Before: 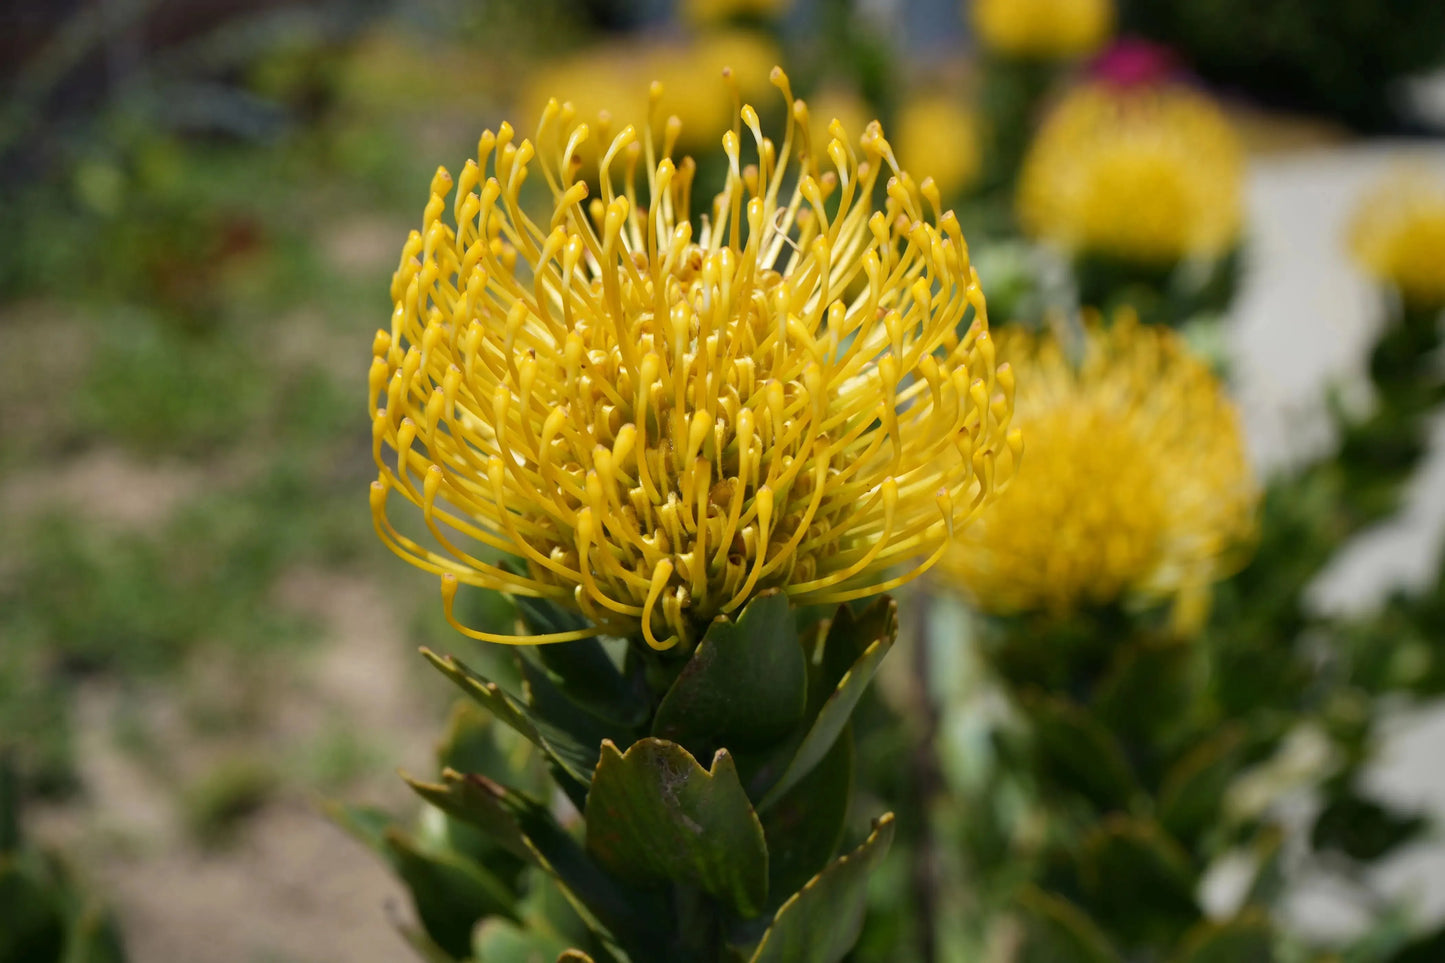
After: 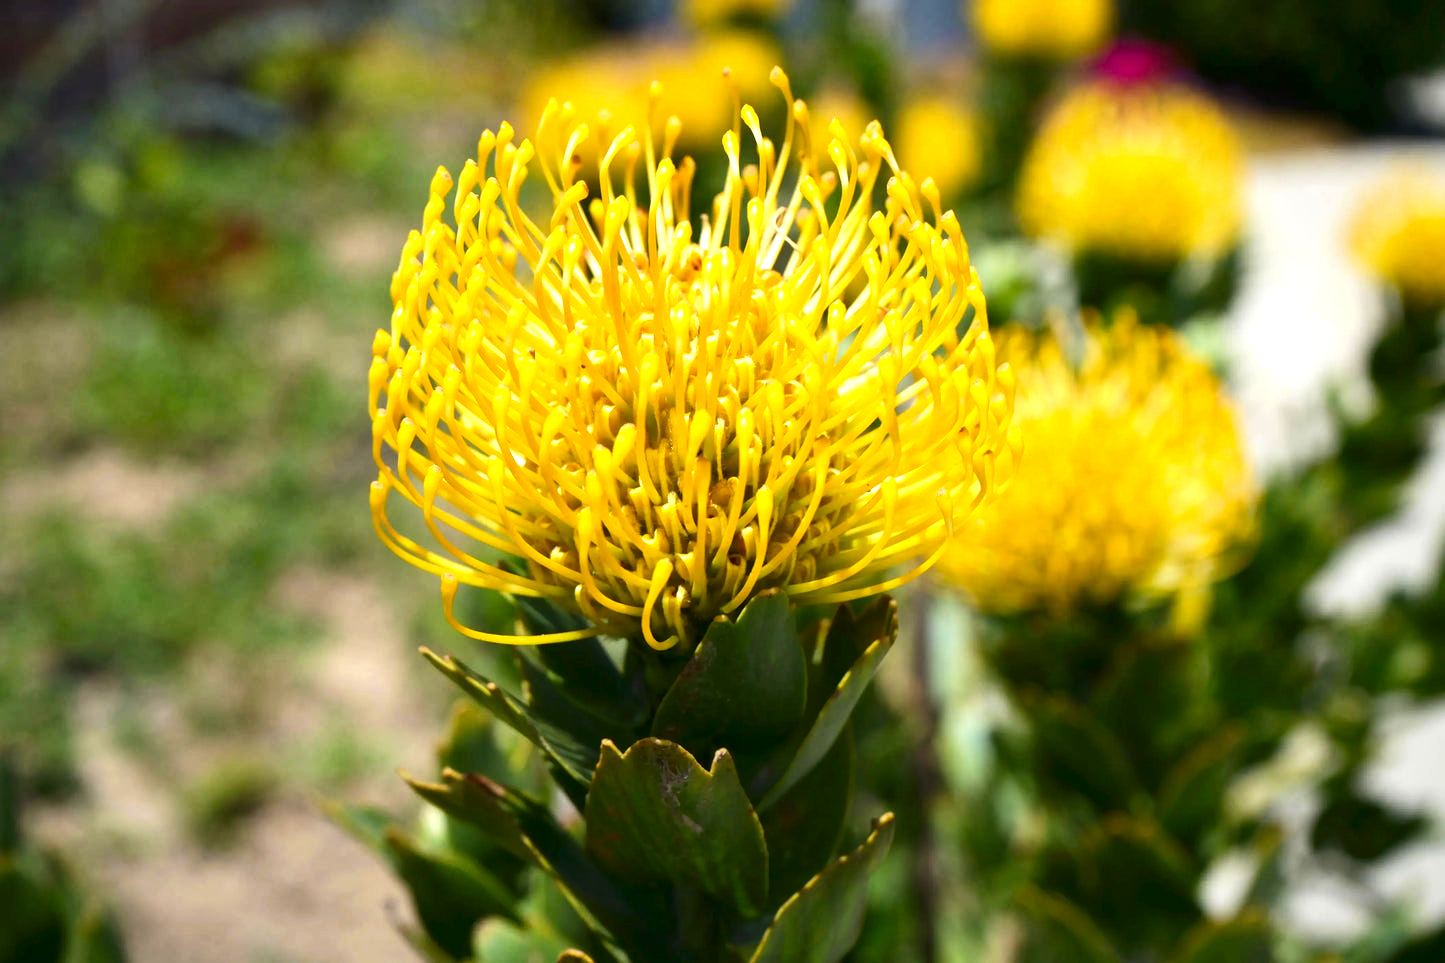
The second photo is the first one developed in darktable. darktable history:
contrast brightness saturation: contrast 0.13, brightness -0.063, saturation 0.152
exposure: black level correction 0, exposure 0.897 EV, compensate highlight preservation false
